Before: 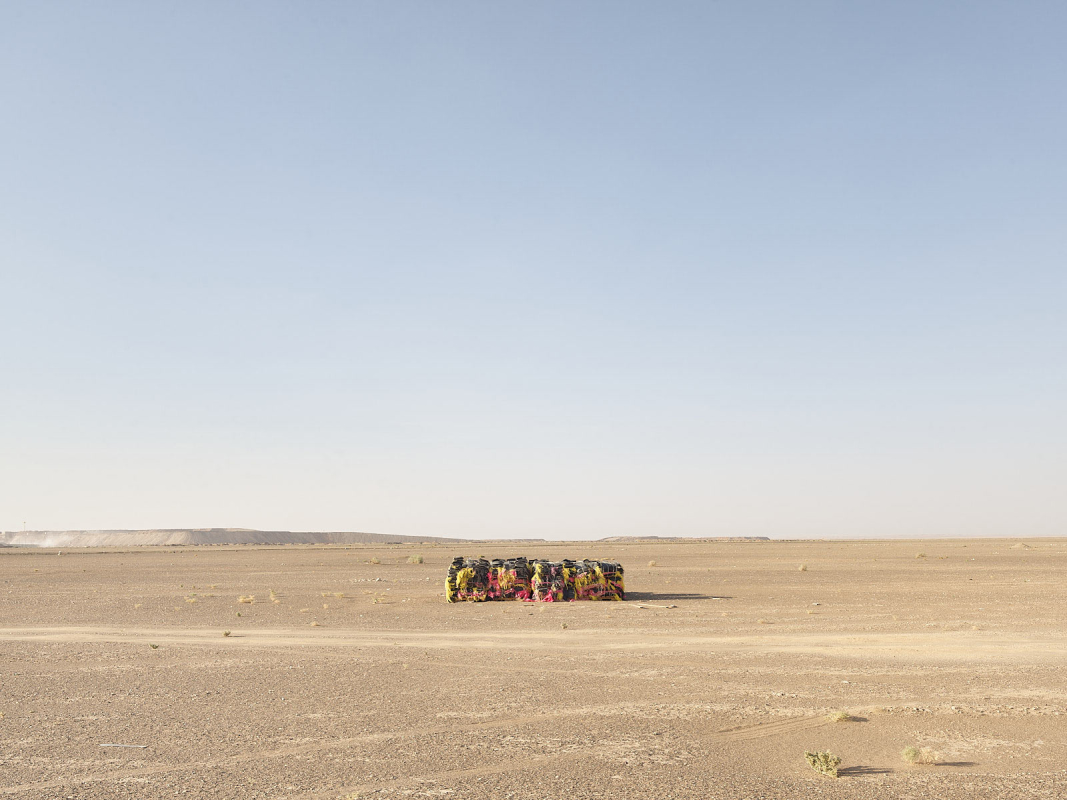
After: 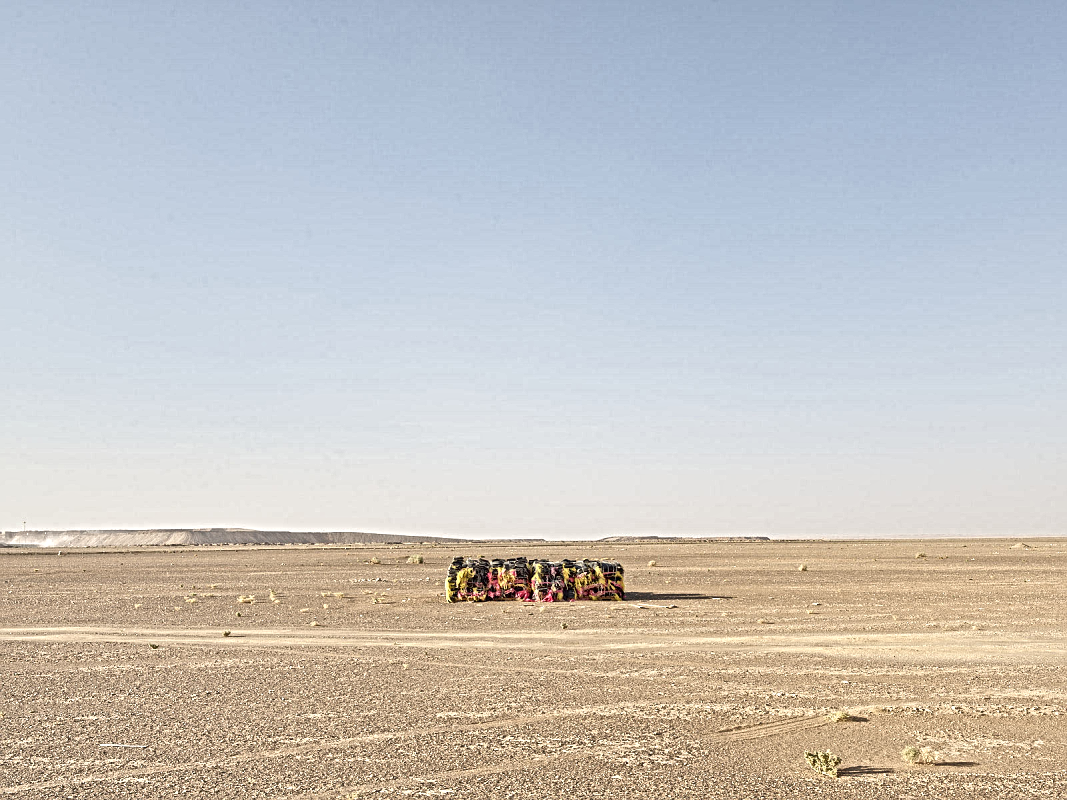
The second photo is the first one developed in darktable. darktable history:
local contrast: mode bilateral grid, contrast 19, coarseness 4, detail 298%, midtone range 0.2
